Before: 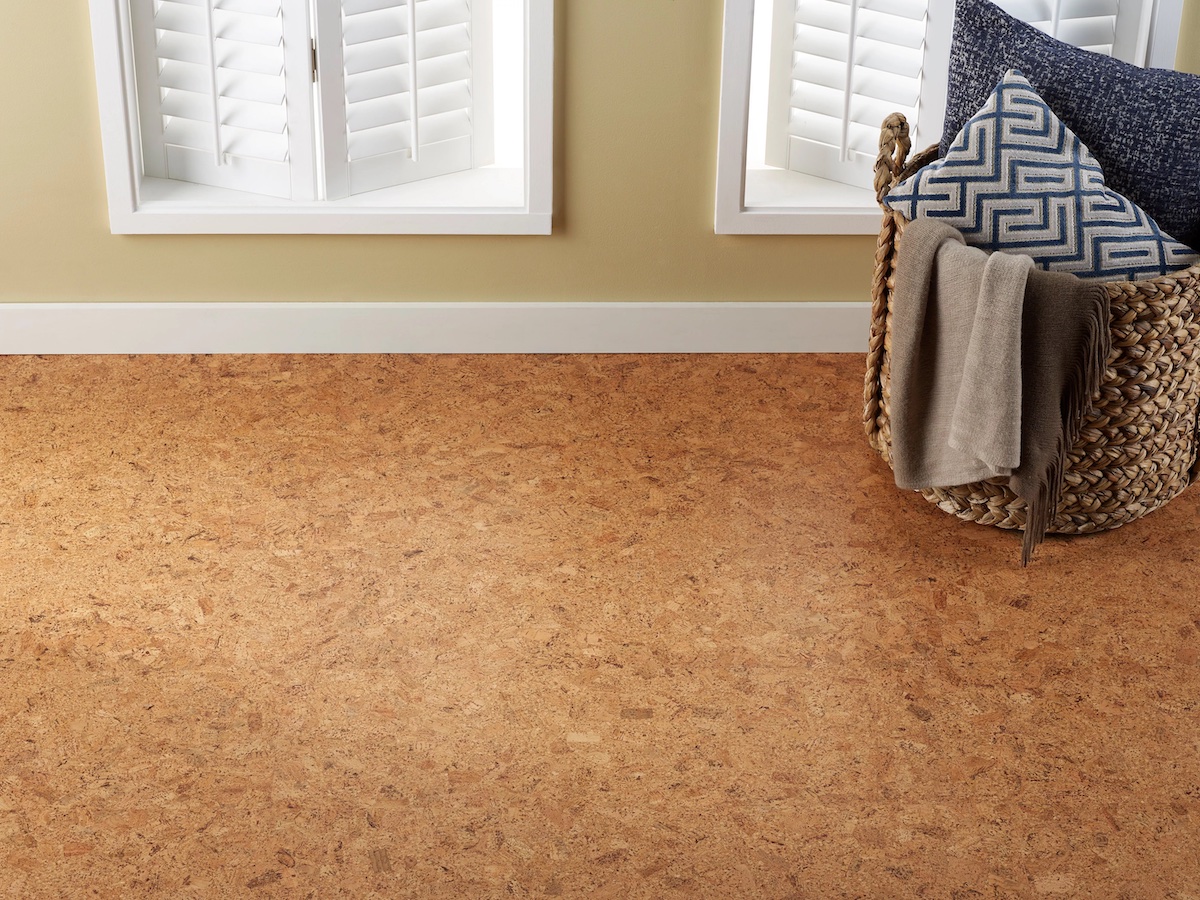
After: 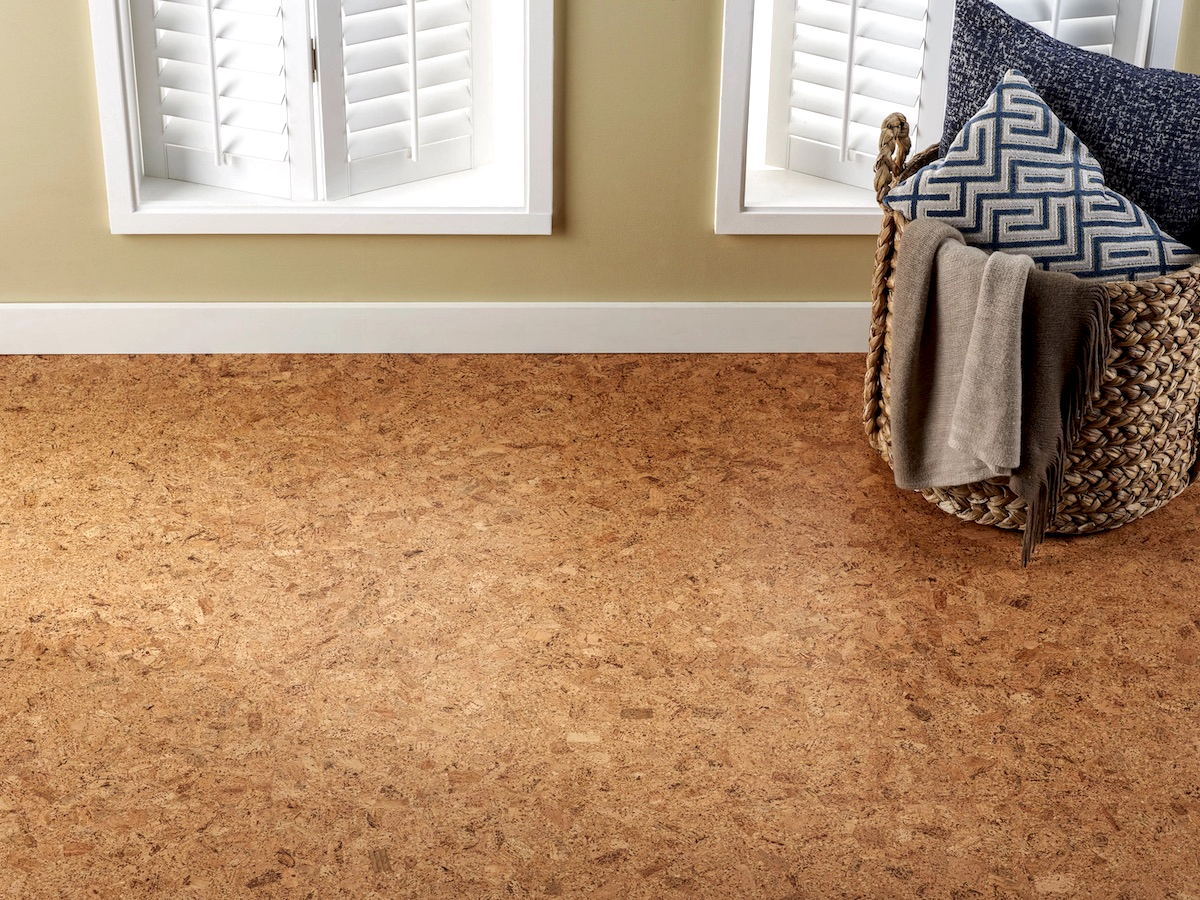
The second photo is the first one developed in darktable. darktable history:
exposure: compensate highlight preservation false
local contrast: detail 144%
tone equalizer: -8 EV 0.063 EV, edges refinement/feathering 500, mask exposure compensation -1.57 EV, preserve details no
